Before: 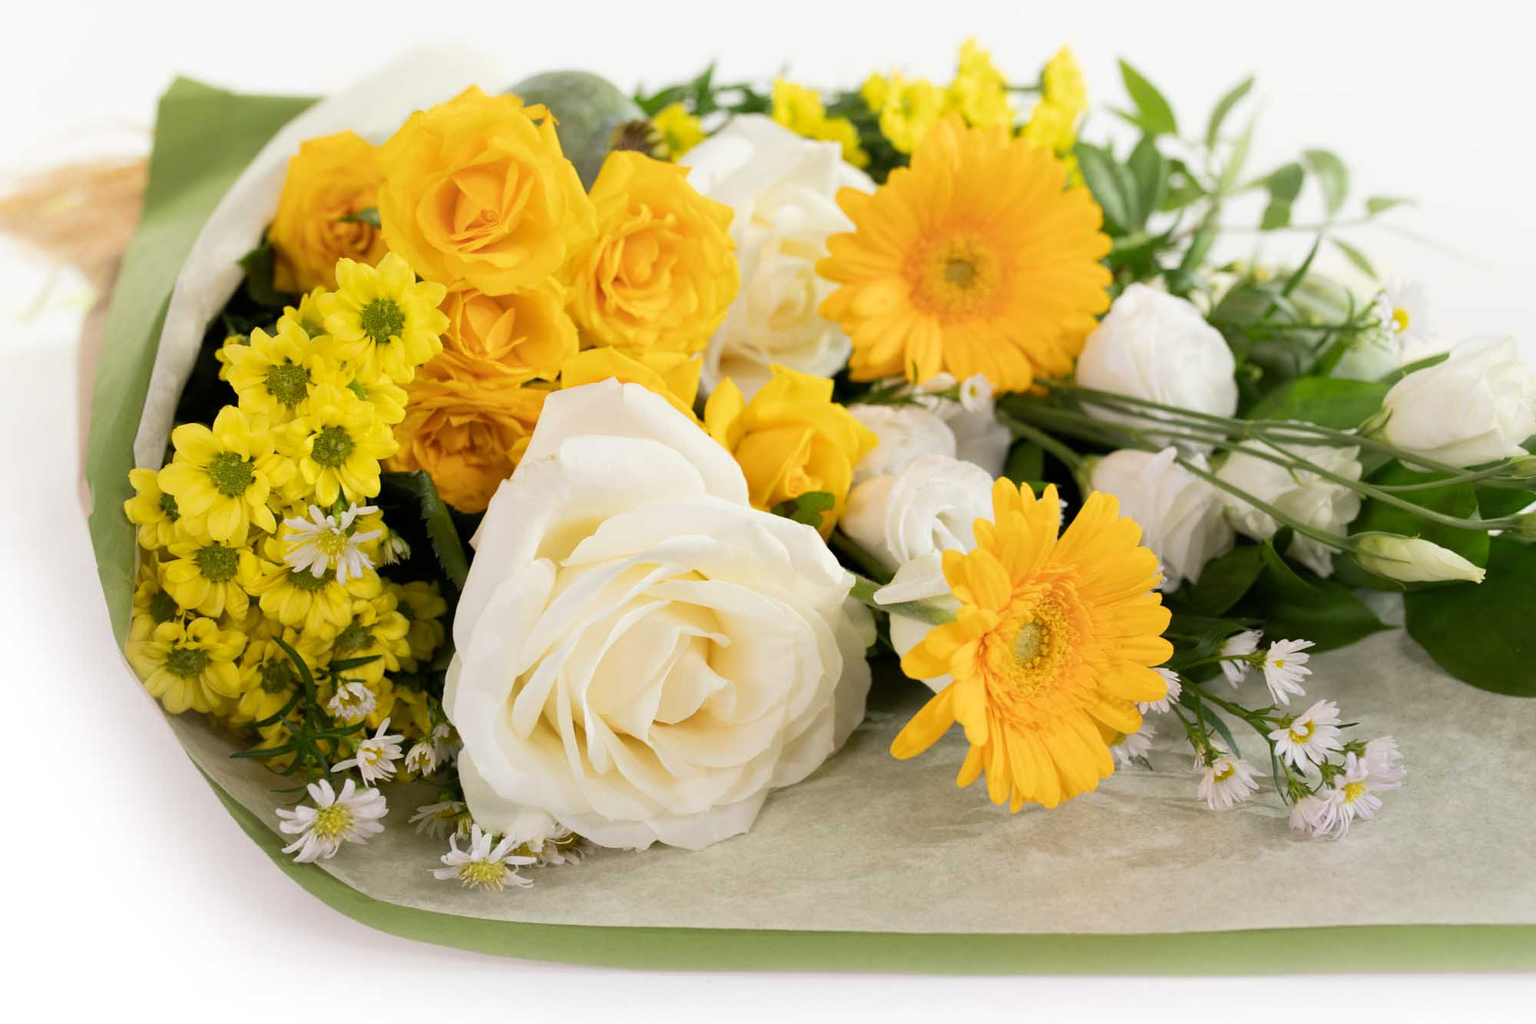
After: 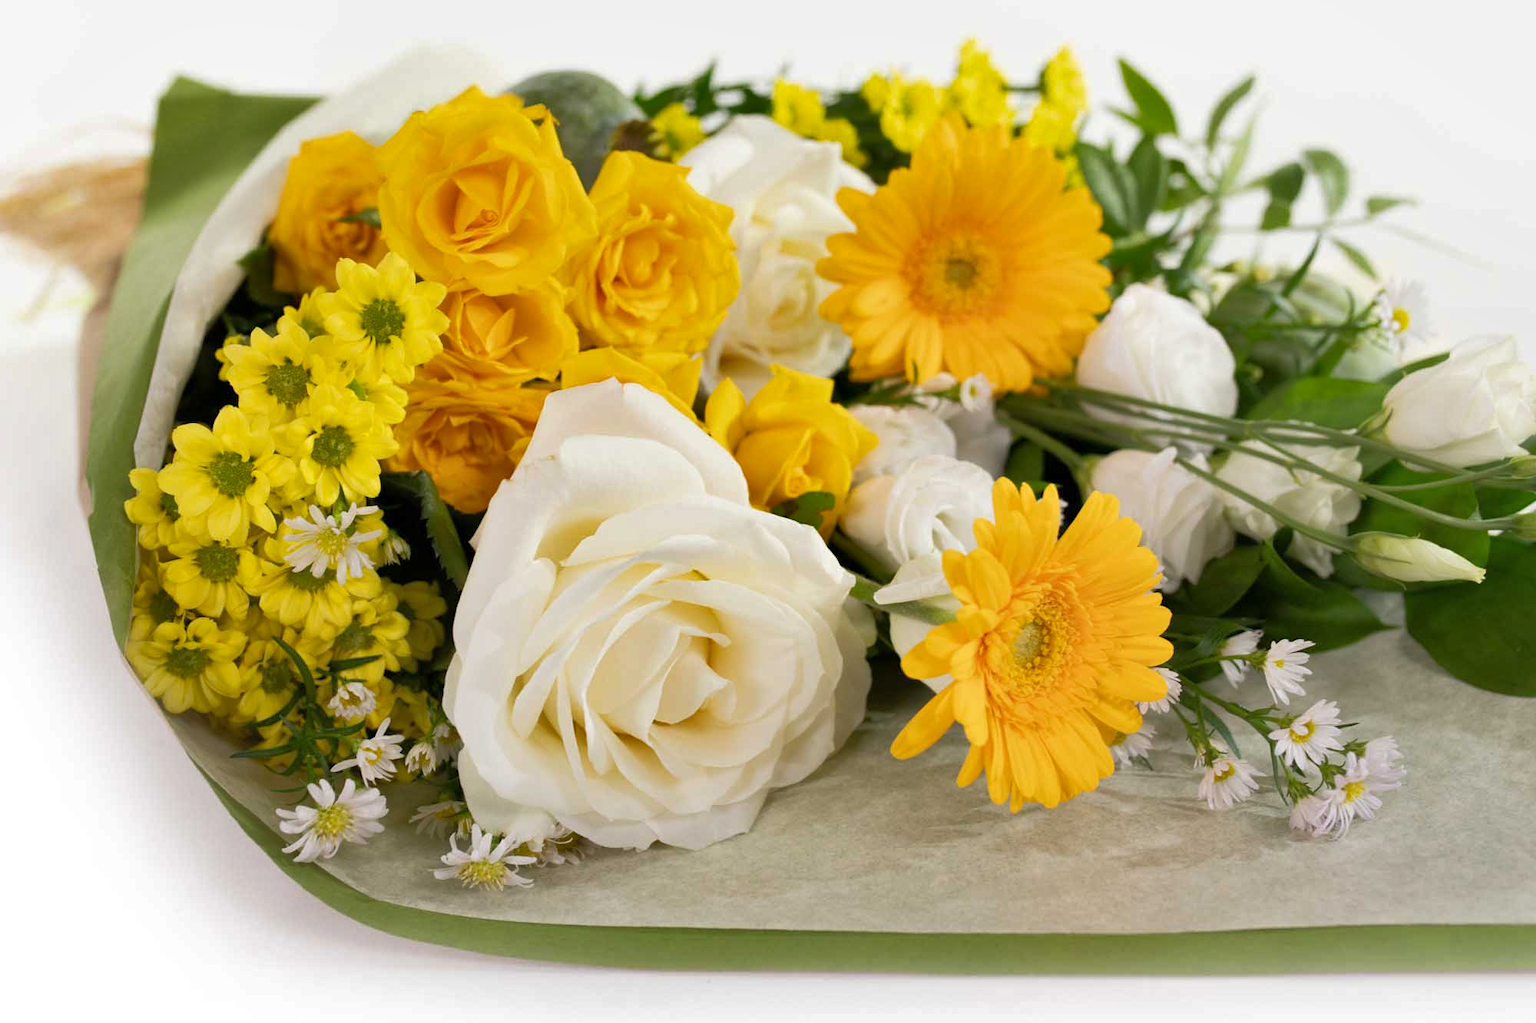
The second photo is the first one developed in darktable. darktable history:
rgb curve: curves: ch0 [(0, 0) (0.053, 0.068) (0.122, 0.128) (1, 1)]
shadows and highlights: shadows 32.83, highlights -47.7, soften with gaussian
